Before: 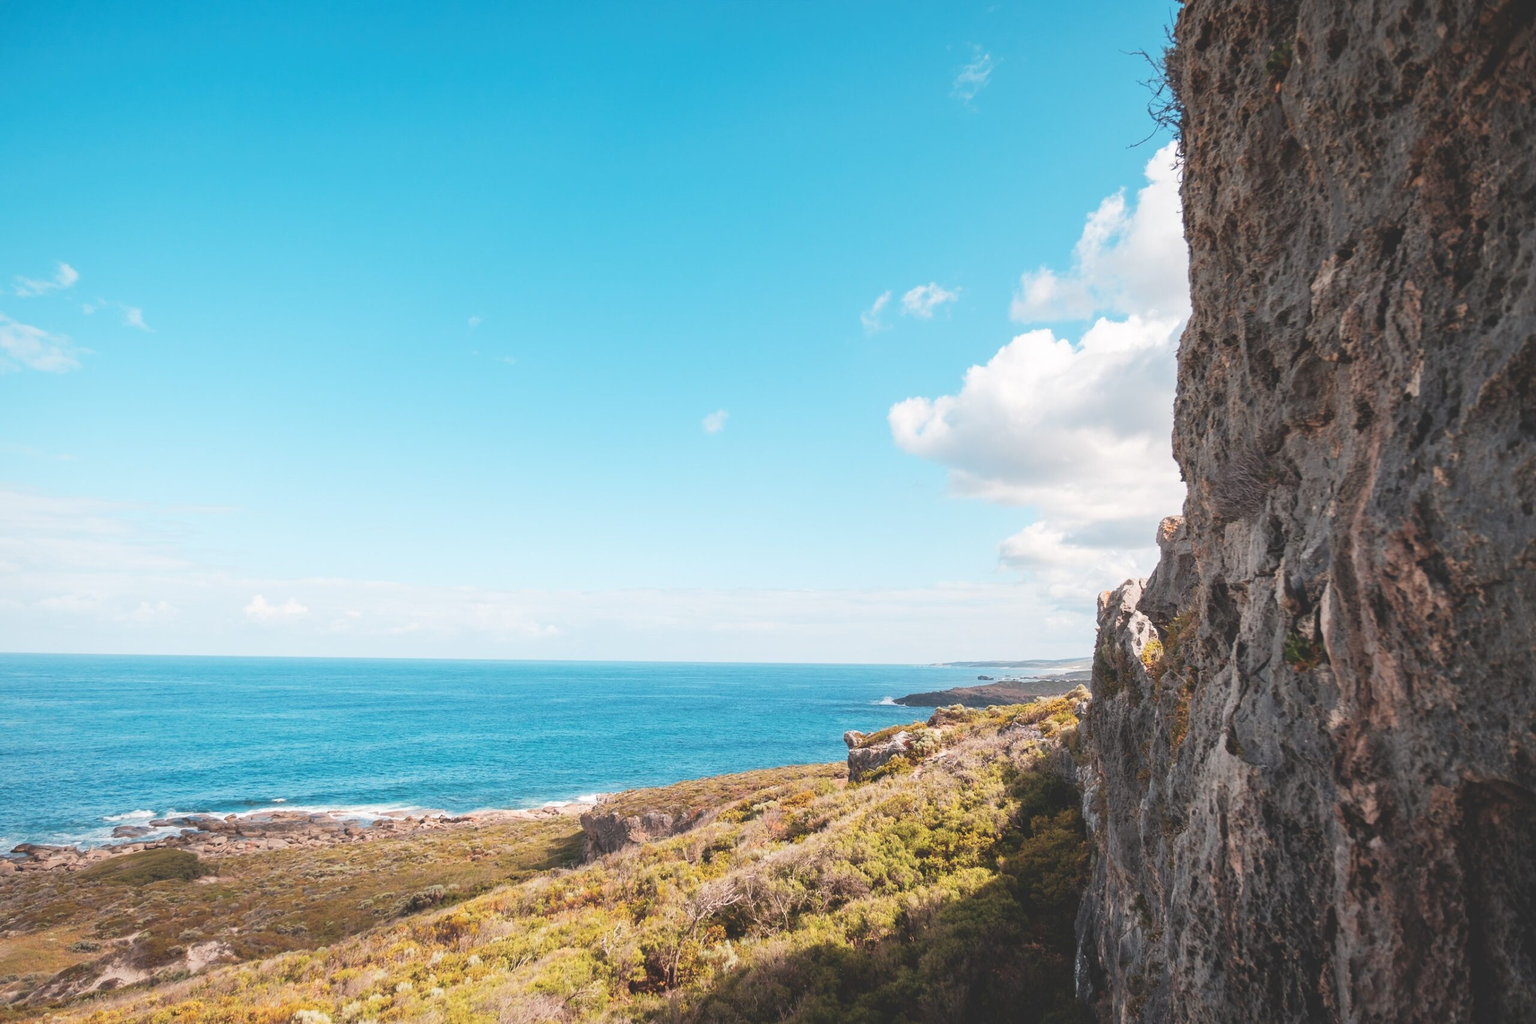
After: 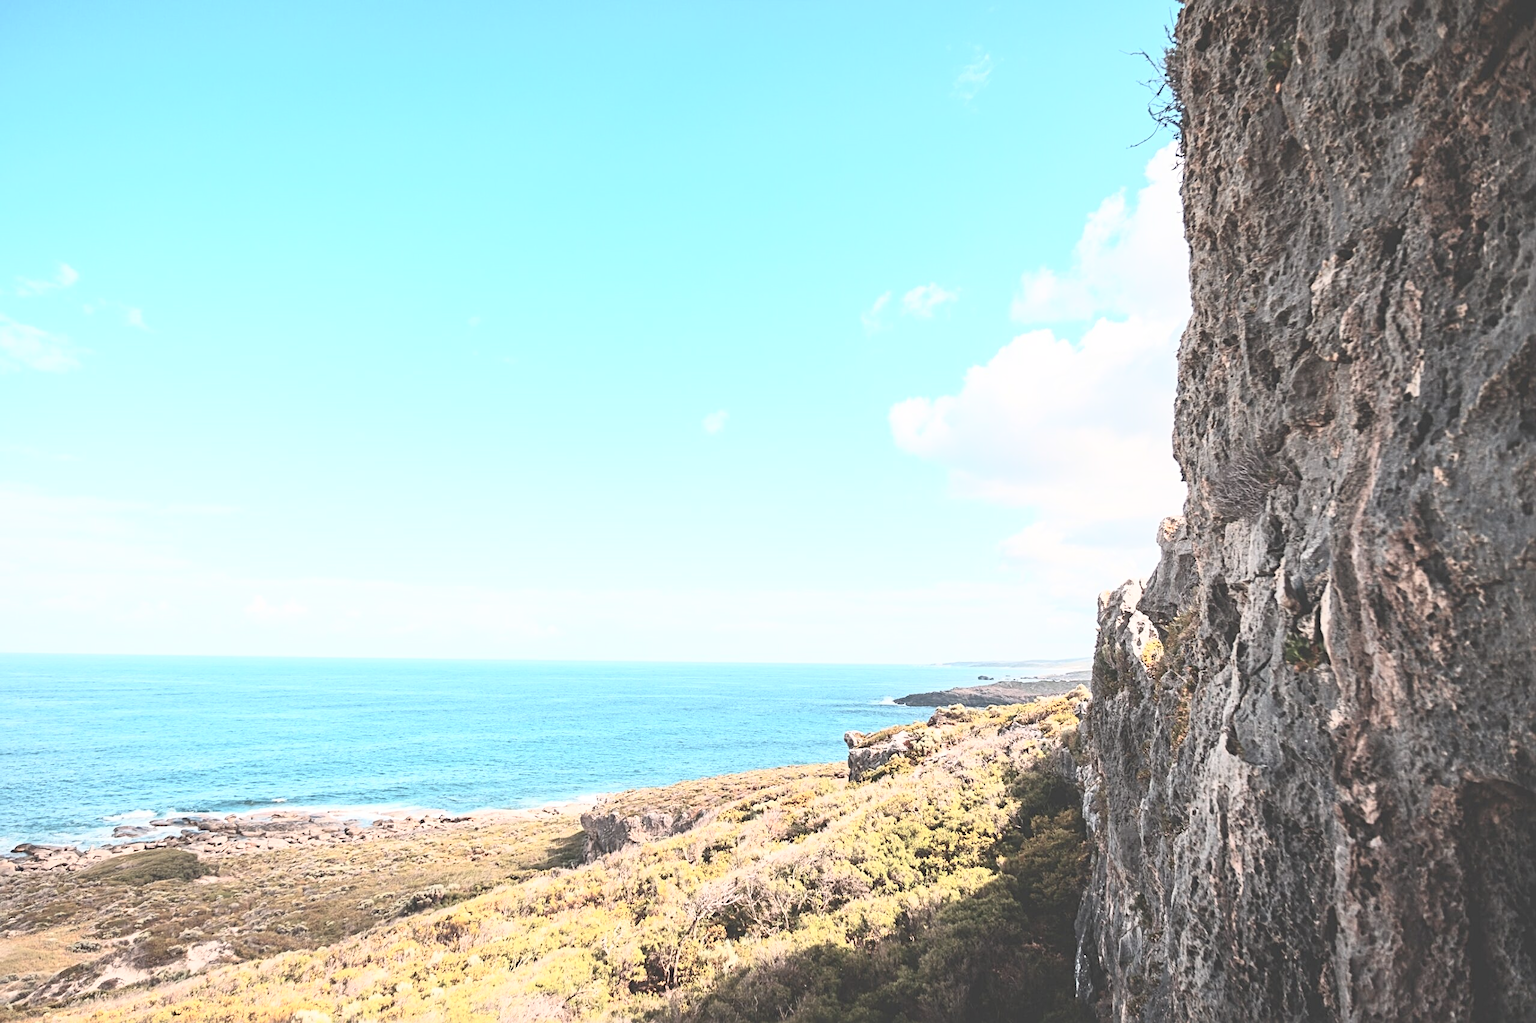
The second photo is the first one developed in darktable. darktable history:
contrast brightness saturation: contrast 0.425, brightness 0.553, saturation -0.182
sharpen: radius 3.982
